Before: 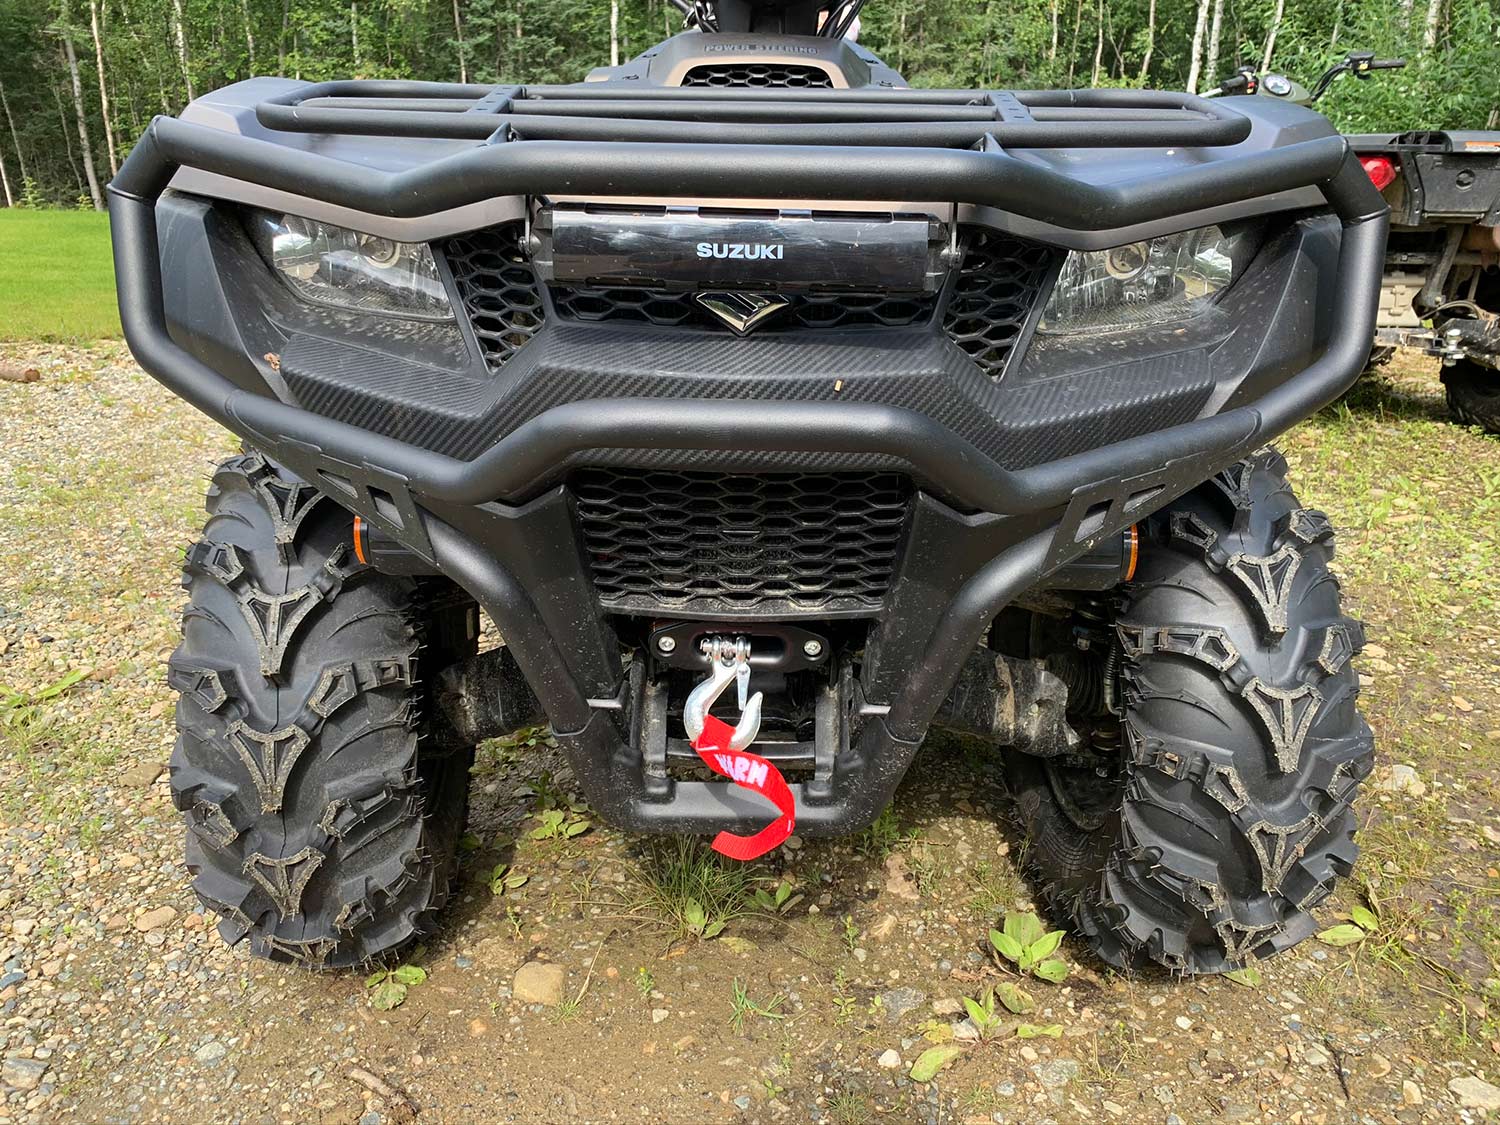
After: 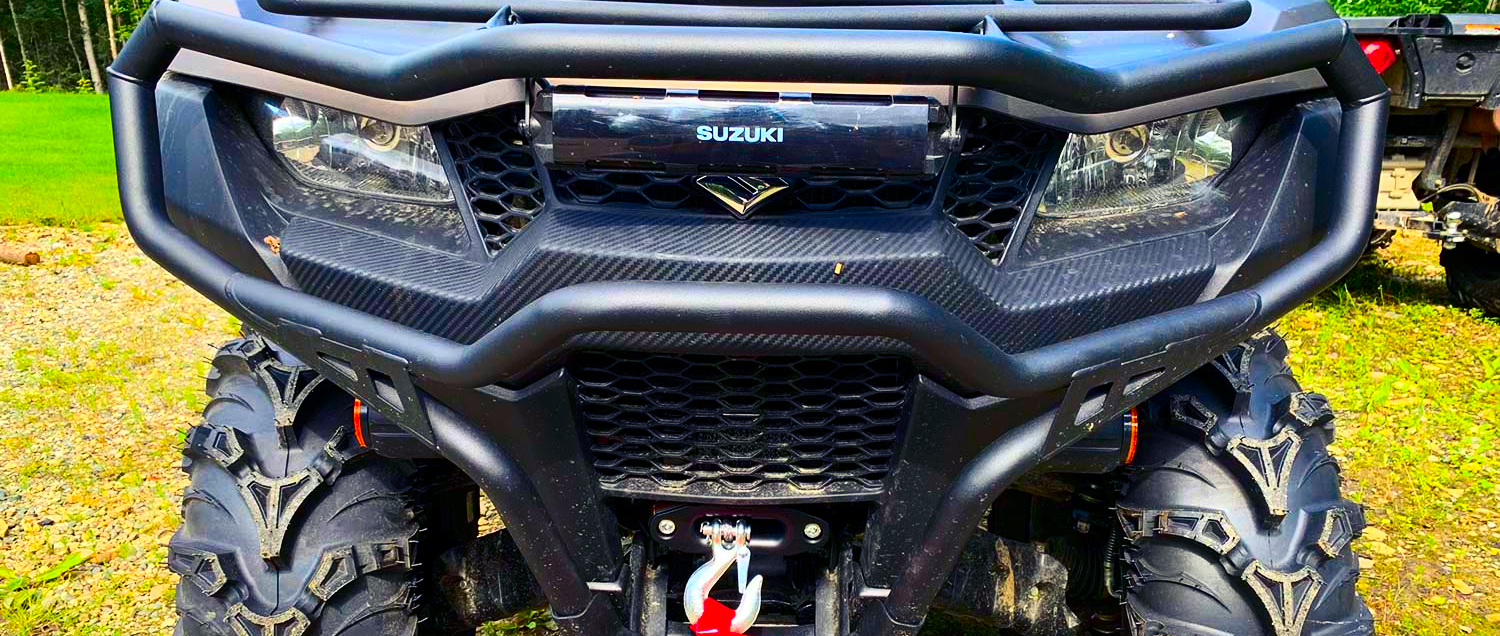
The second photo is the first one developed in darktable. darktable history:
crop and rotate: top 10.468%, bottom 32.963%
contrast brightness saturation: contrast 0.258, brightness 0.023, saturation 0.872
color balance rgb: shadows lift › luminance -21.716%, shadows lift › chroma 6.531%, shadows lift › hue 267.67°, perceptual saturation grading › global saturation 25.023%
